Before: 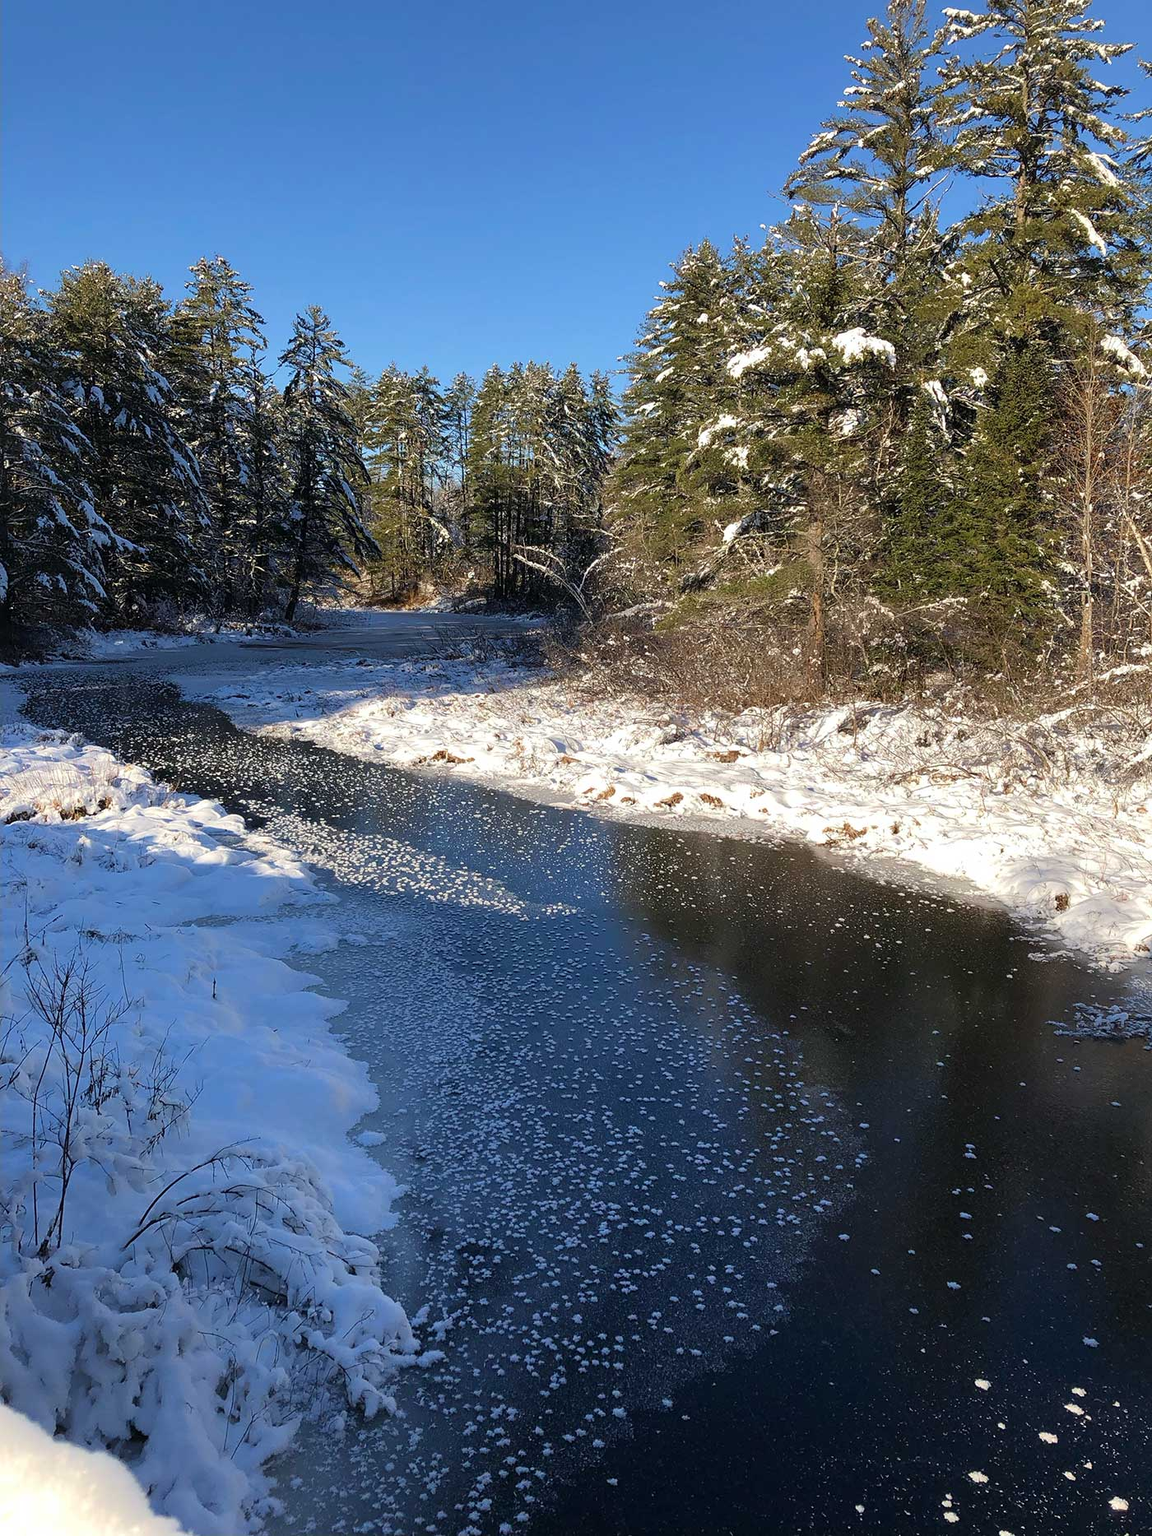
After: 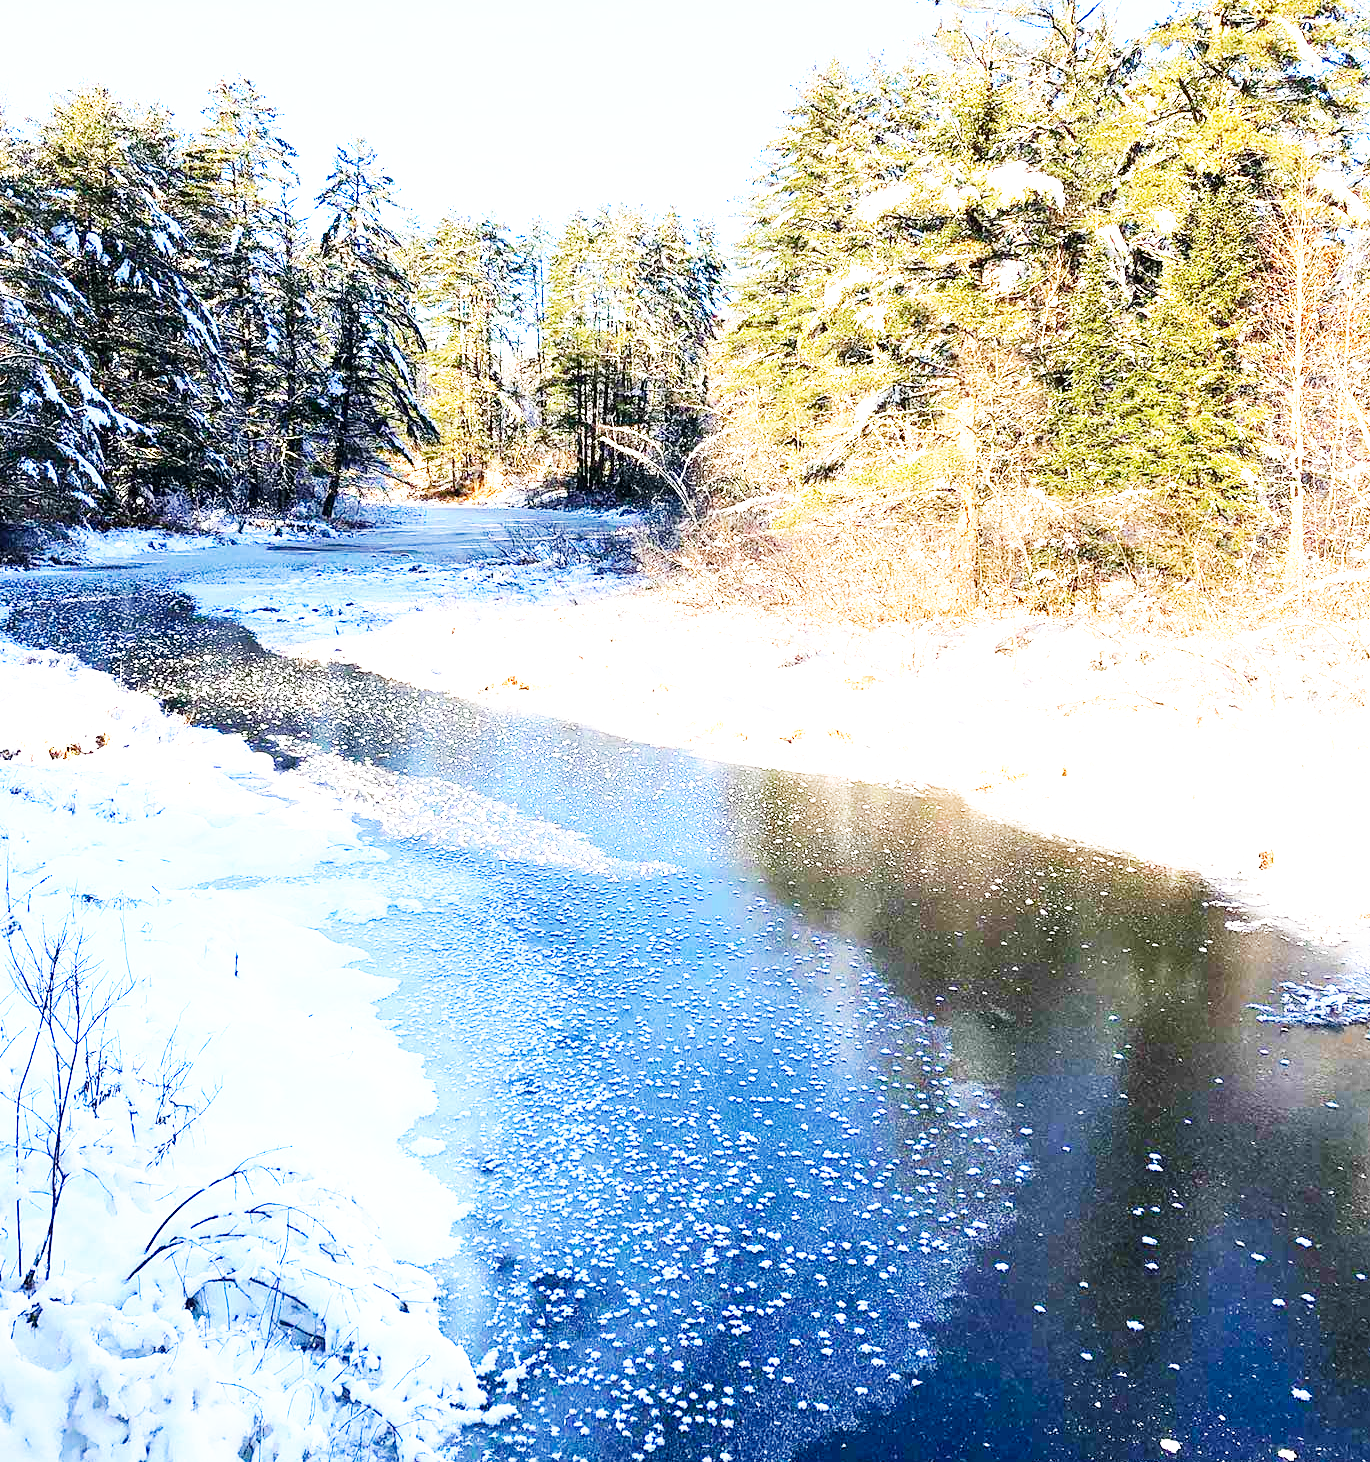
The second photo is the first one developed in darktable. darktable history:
exposure: black level correction 0.001, exposure 2.001 EV, compensate exposure bias true, compensate highlight preservation false
crop and rotate: left 1.845%, top 12.796%, right 0.29%, bottom 8.879%
base curve: curves: ch0 [(0, 0) (0.007, 0.004) (0.027, 0.03) (0.046, 0.07) (0.207, 0.54) (0.442, 0.872) (0.673, 0.972) (1, 1)], preserve colors none
